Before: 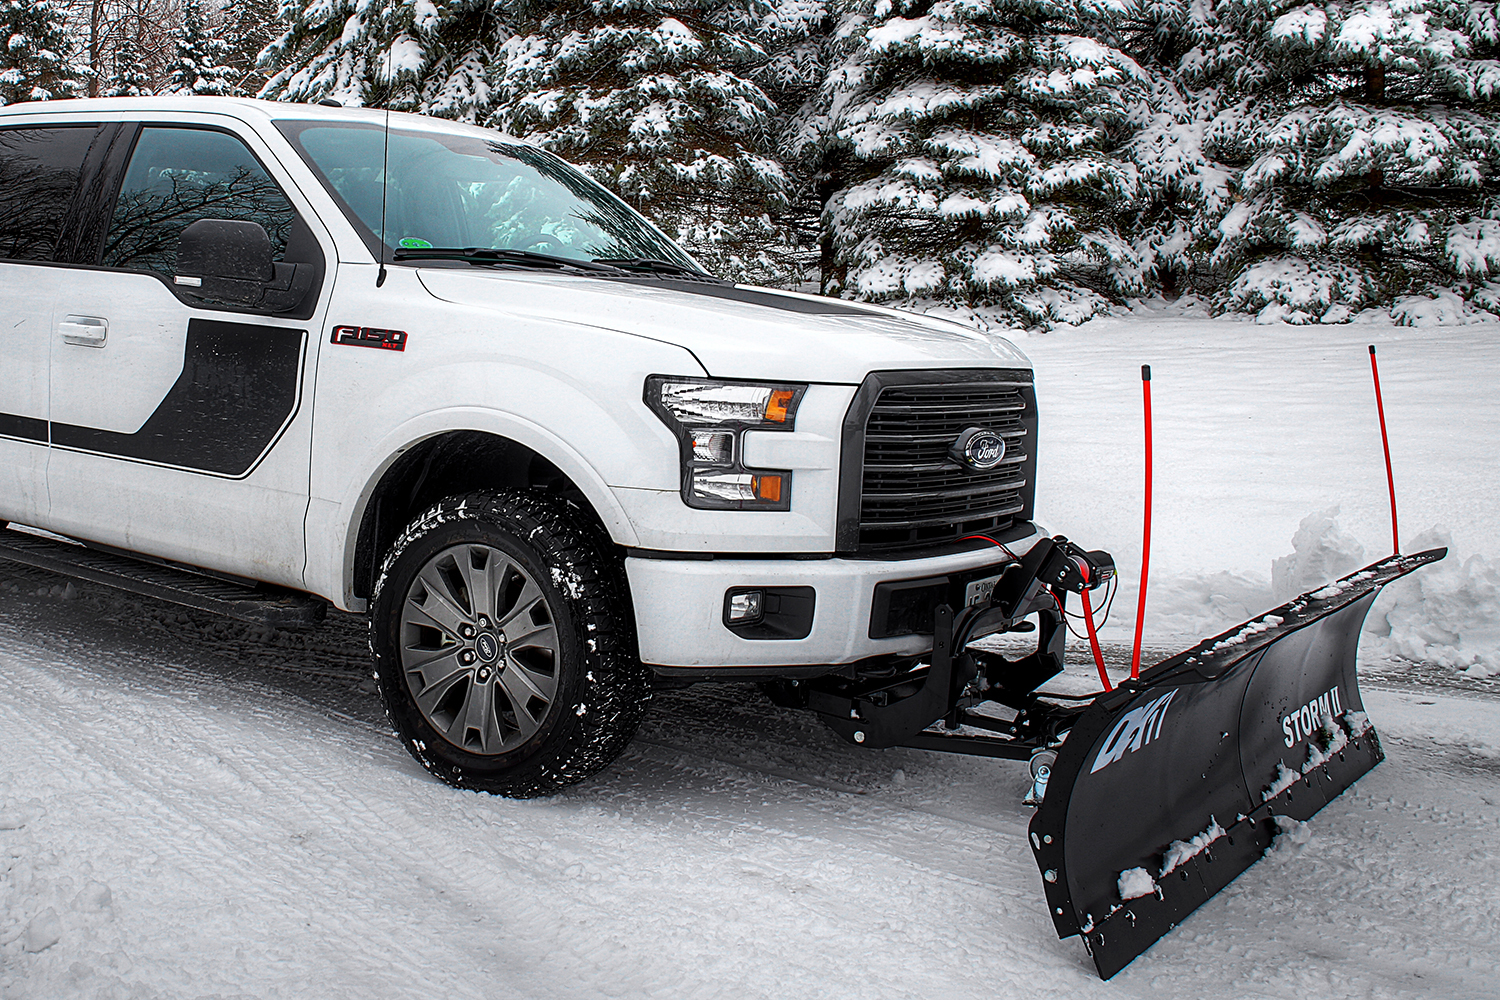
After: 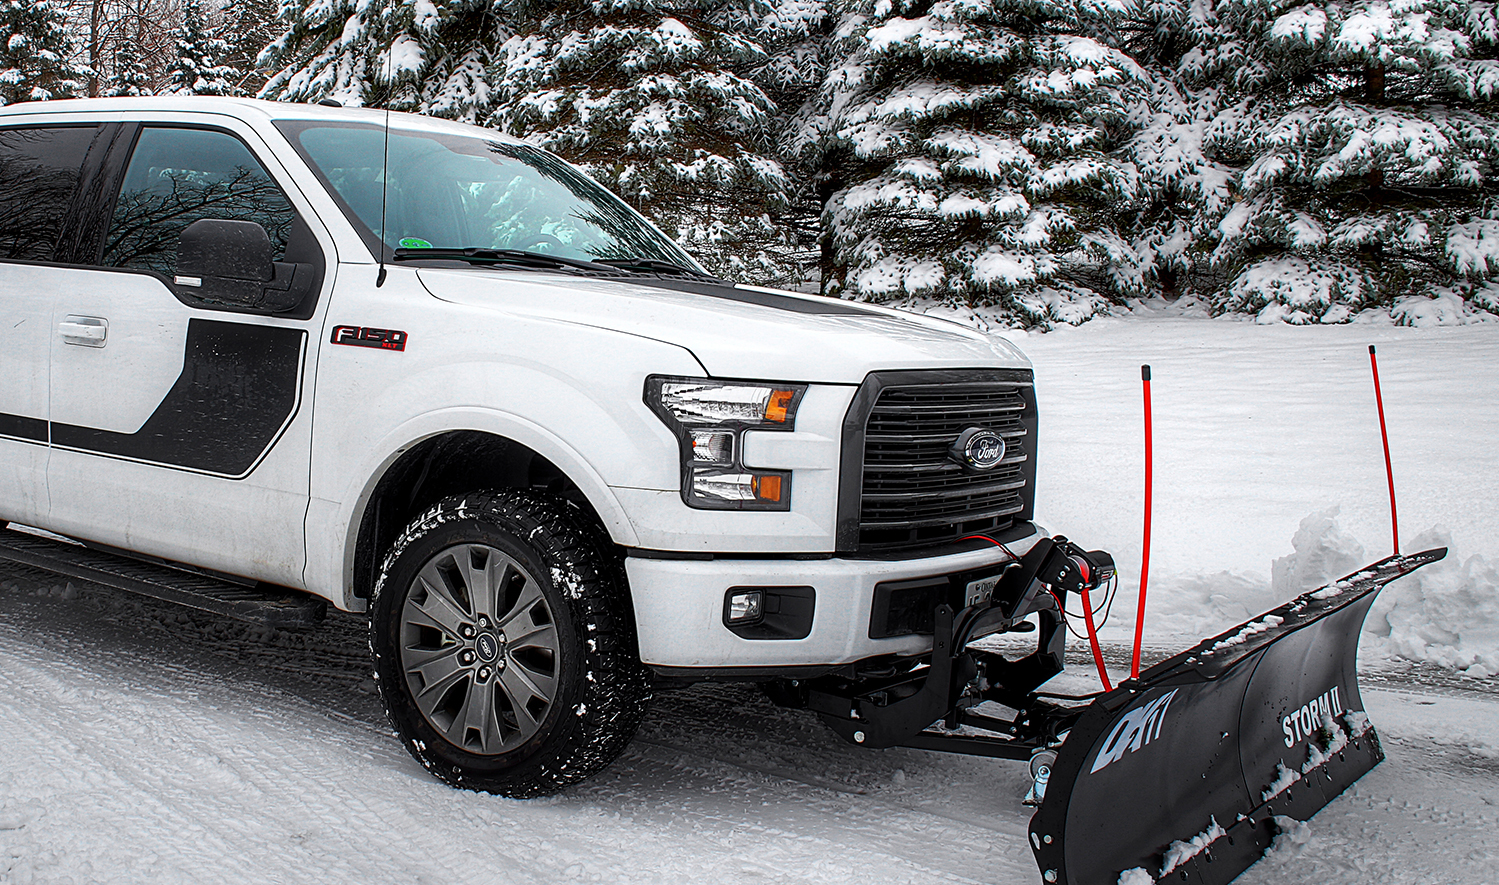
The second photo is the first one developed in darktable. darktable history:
white balance: emerald 1
crop and rotate: top 0%, bottom 11.49%
